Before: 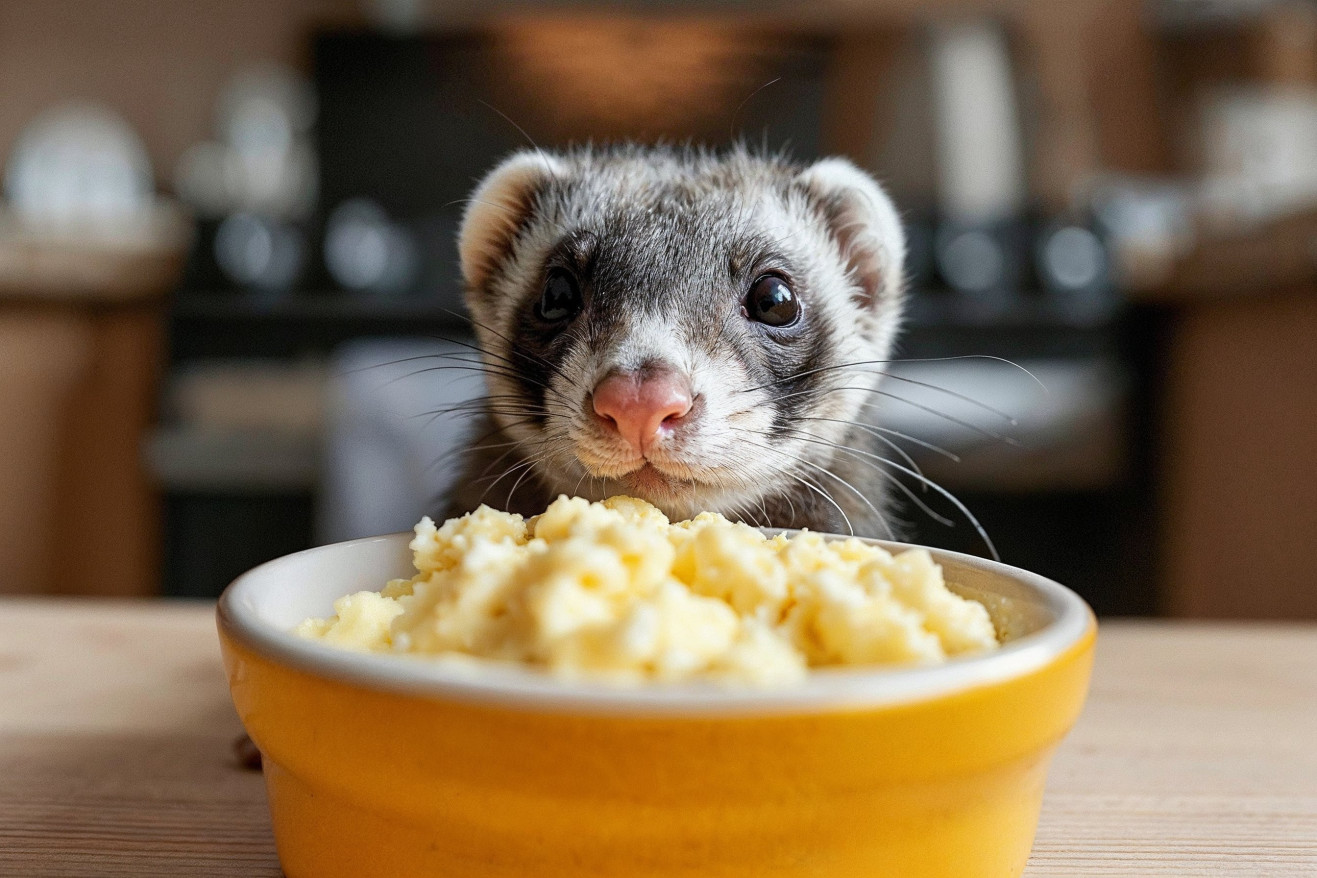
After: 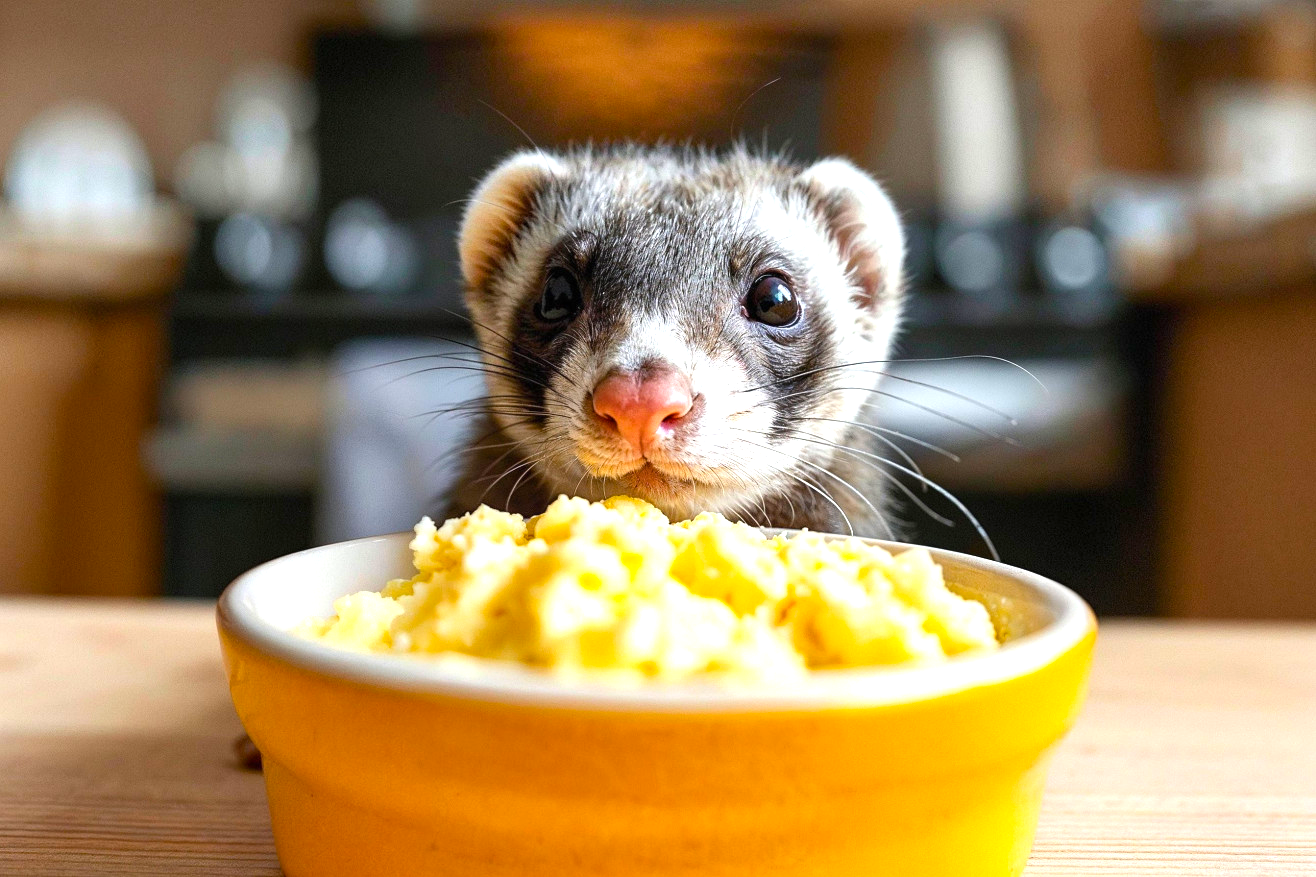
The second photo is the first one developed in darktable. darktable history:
color balance rgb: perceptual saturation grading › global saturation 30%, global vibrance 20%
exposure: black level correction 0, exposure 0.7 EV, compensate exposure bias true, compensate highlight preservation false
tone equalizer: on, module defaults
